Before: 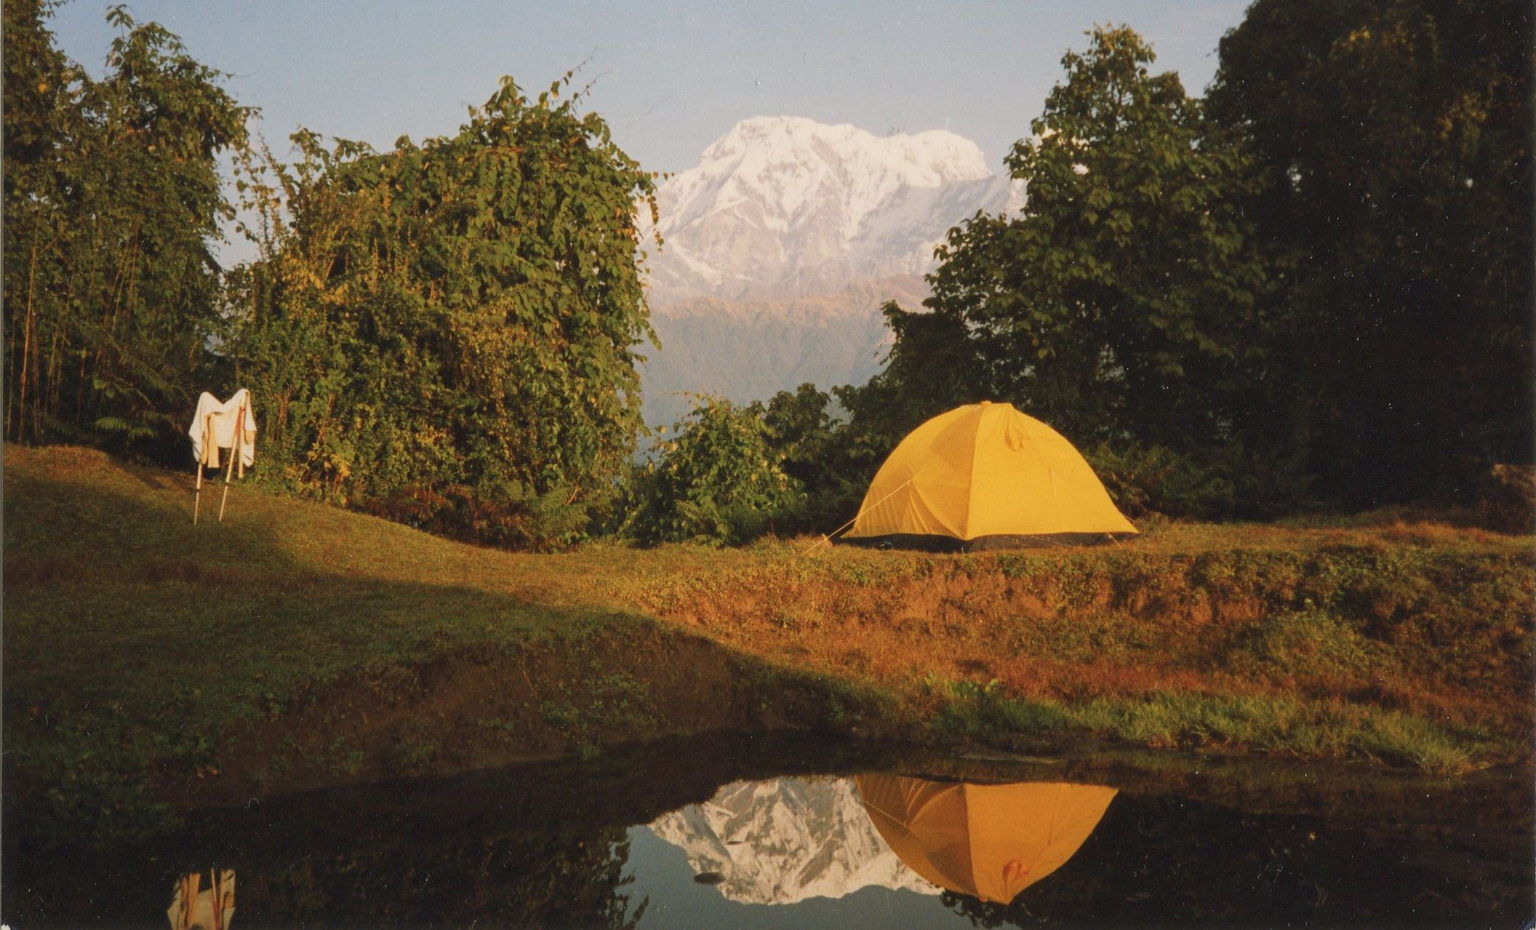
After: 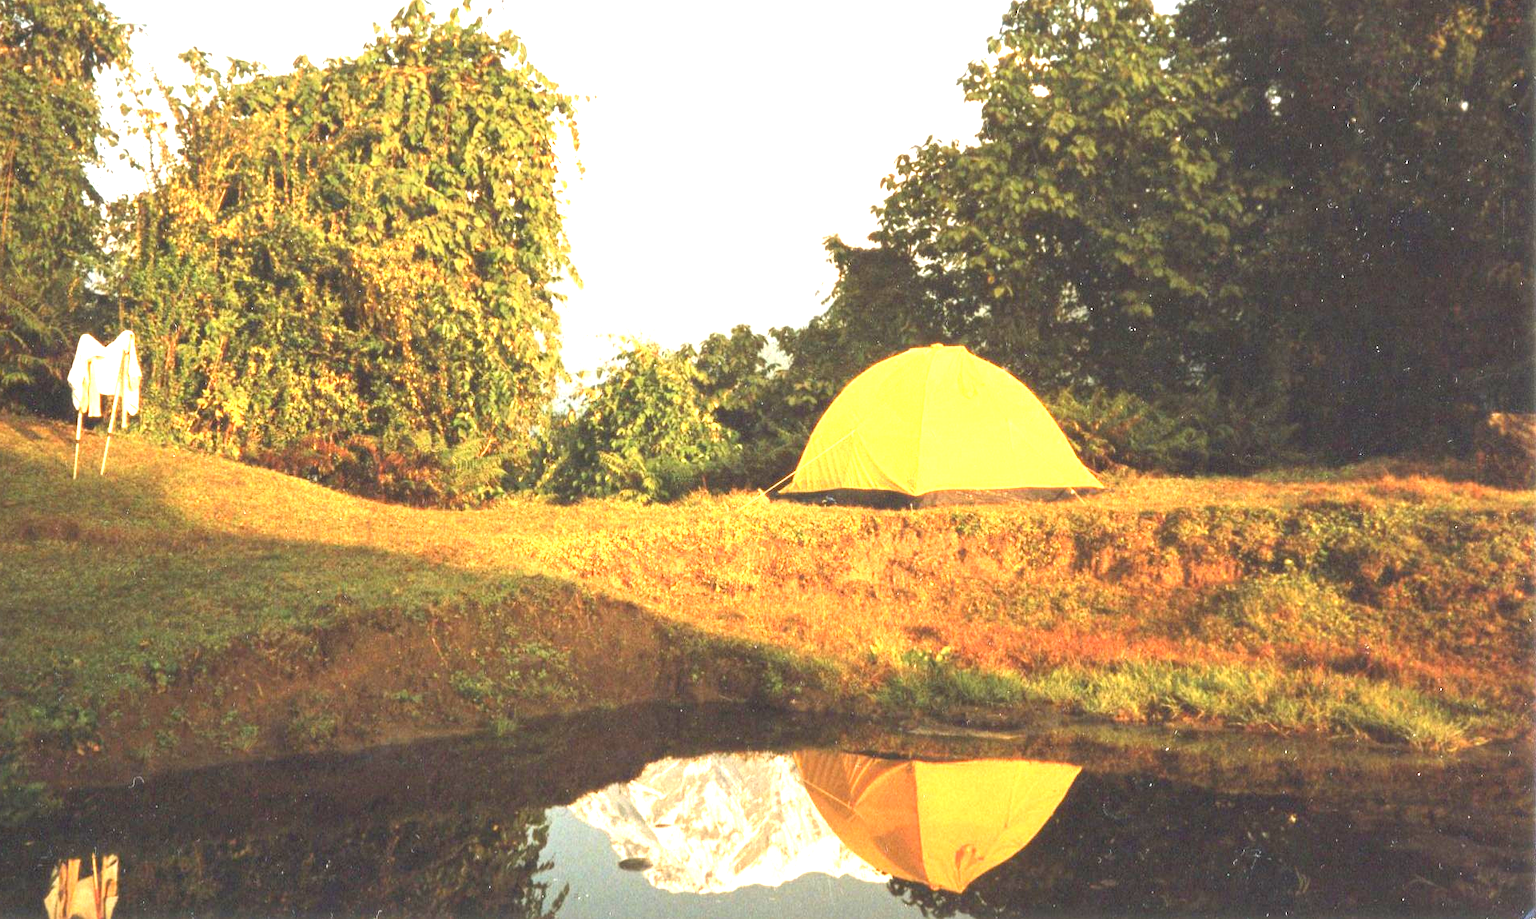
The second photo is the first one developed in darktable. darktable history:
crop and rotate: left 8.262%, top 9.226%
exposure: black level correction 0, exposure 2.327 EV, compensate exposure bias true, compensate highlight preservation false
